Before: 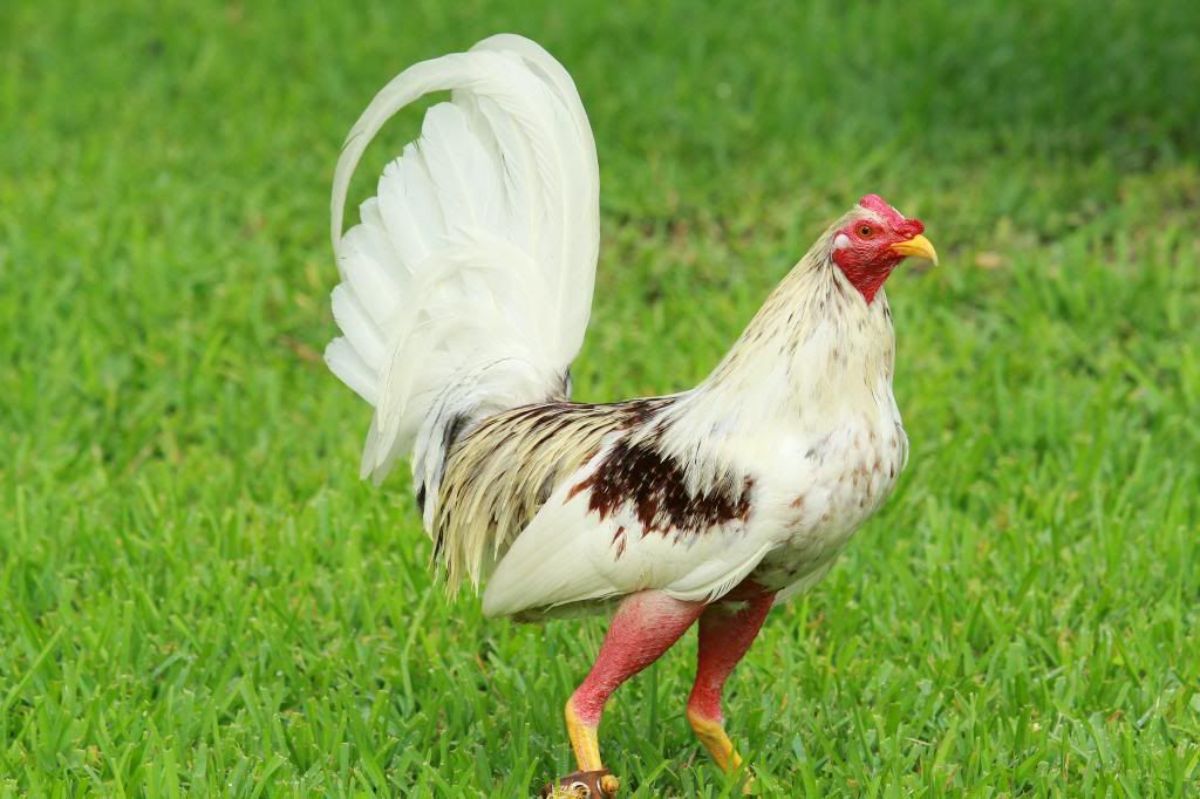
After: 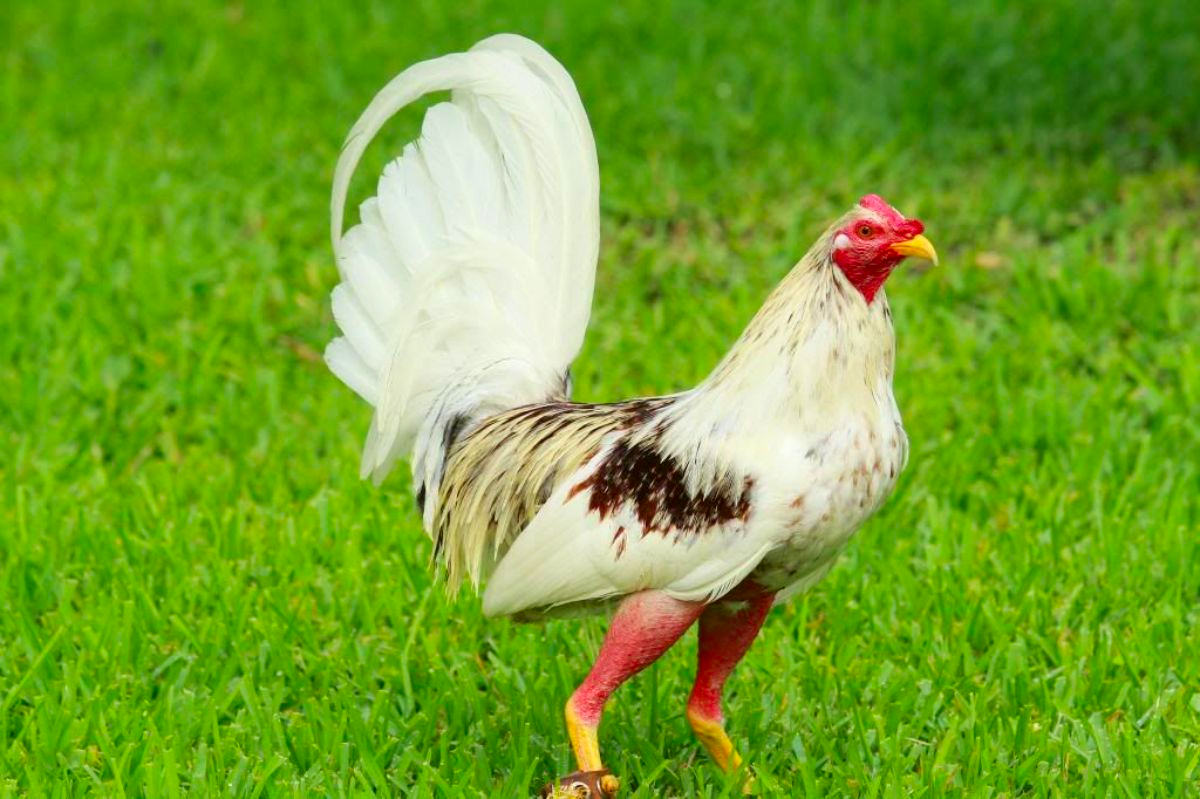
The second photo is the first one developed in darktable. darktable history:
contrast brightness saturation: contrast 0.086, saturation 0.282
